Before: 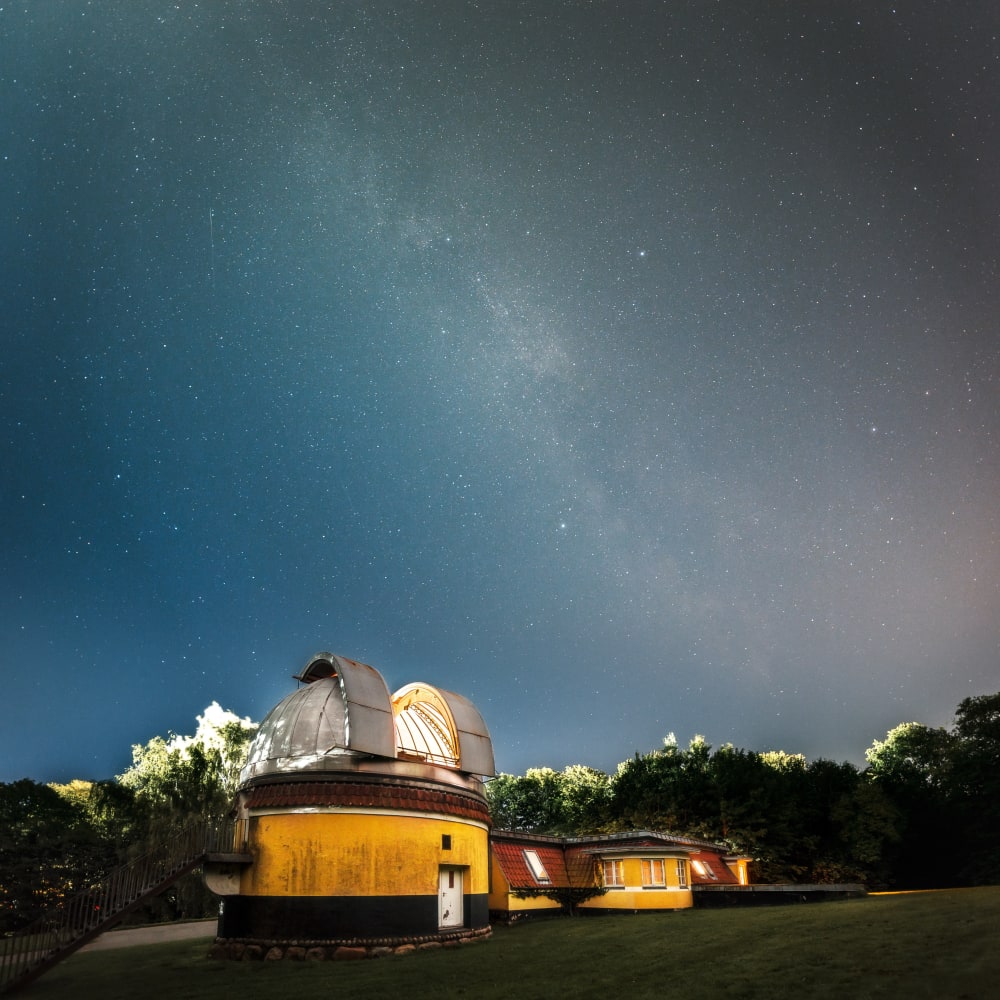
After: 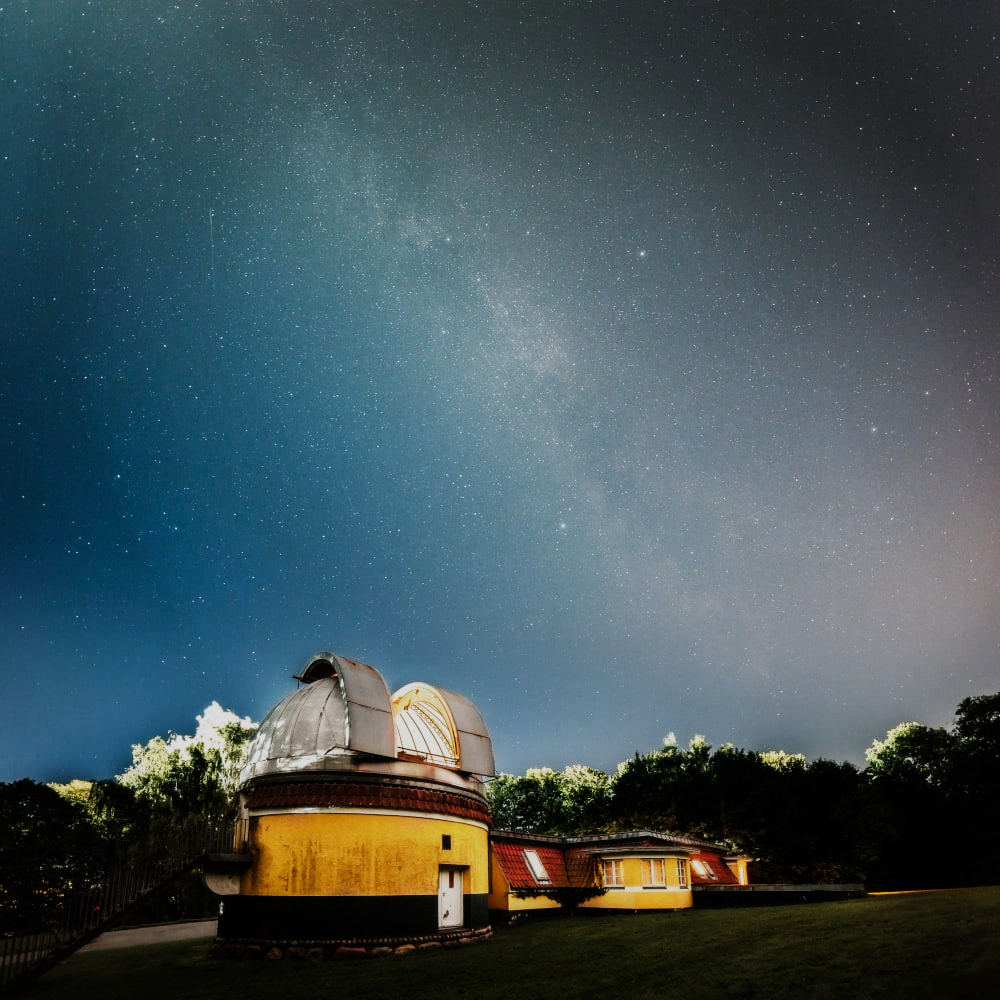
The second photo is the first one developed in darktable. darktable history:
sigmoid: skew -0.2, preserve hue 0%, red attenuation 0.1, red rotation 0.035, green attenuation 0.1, green rotation -0.017, blue attenuation 0.15, blue rotation -0.052, base primaries Rec2020
tone equalizer: -8 EV -1.84 EV, -7 EV -1.16 EV, -6 EV -1.62 EV, smoothing diameter 25%, edges refinement/feathering 10, preserve details guided filter
